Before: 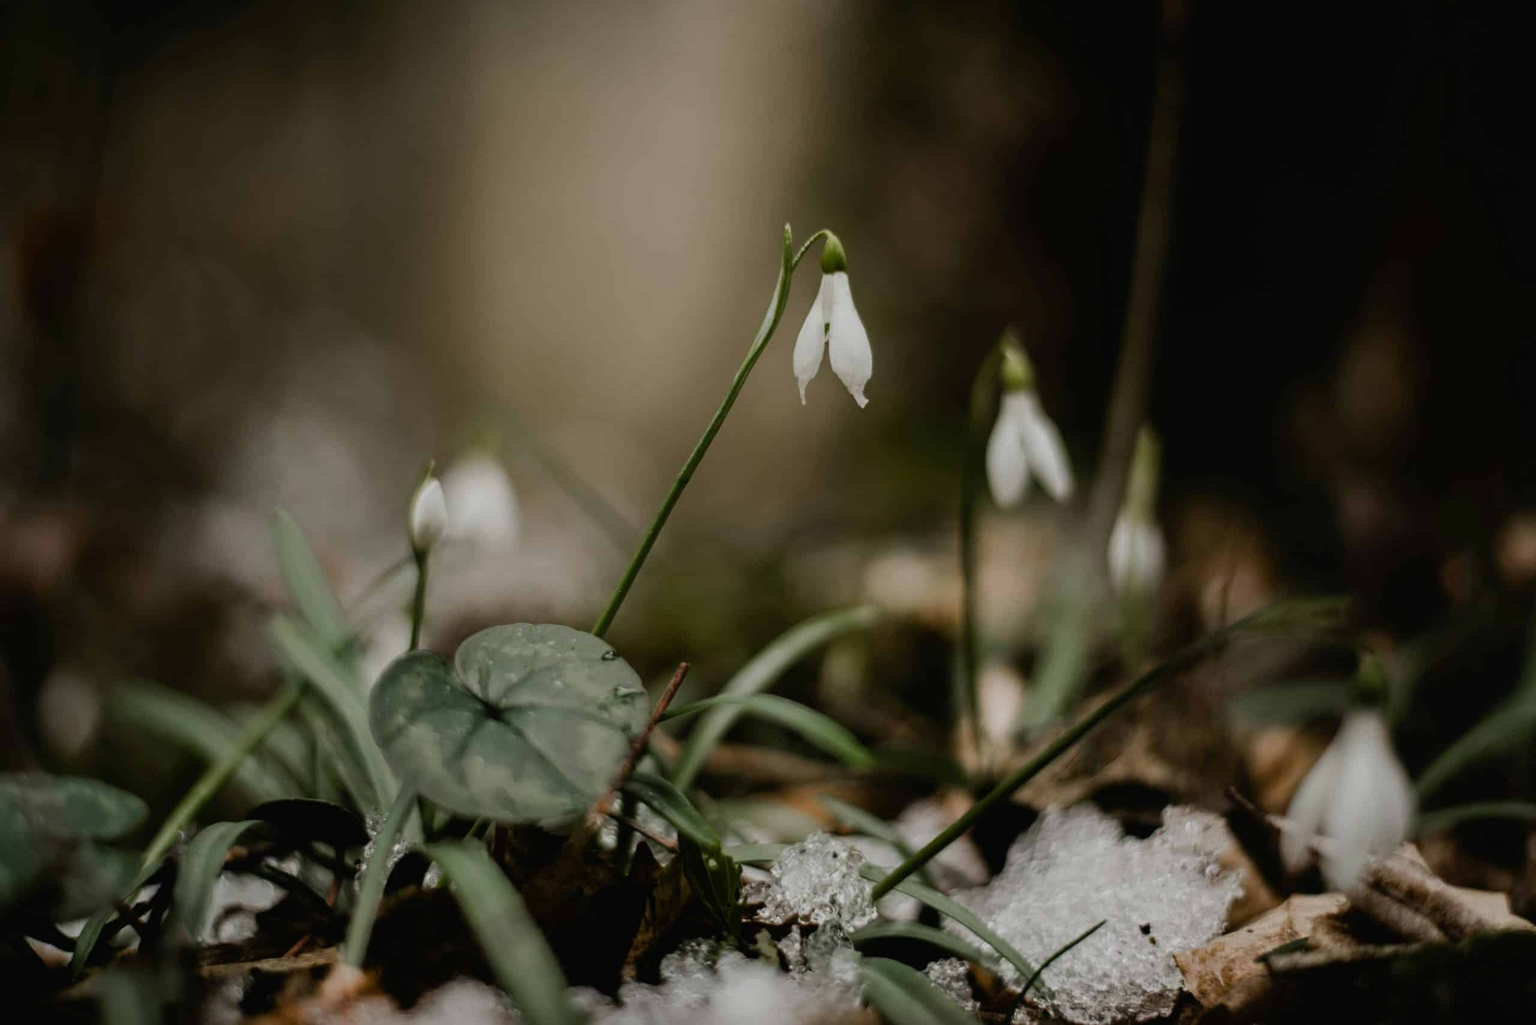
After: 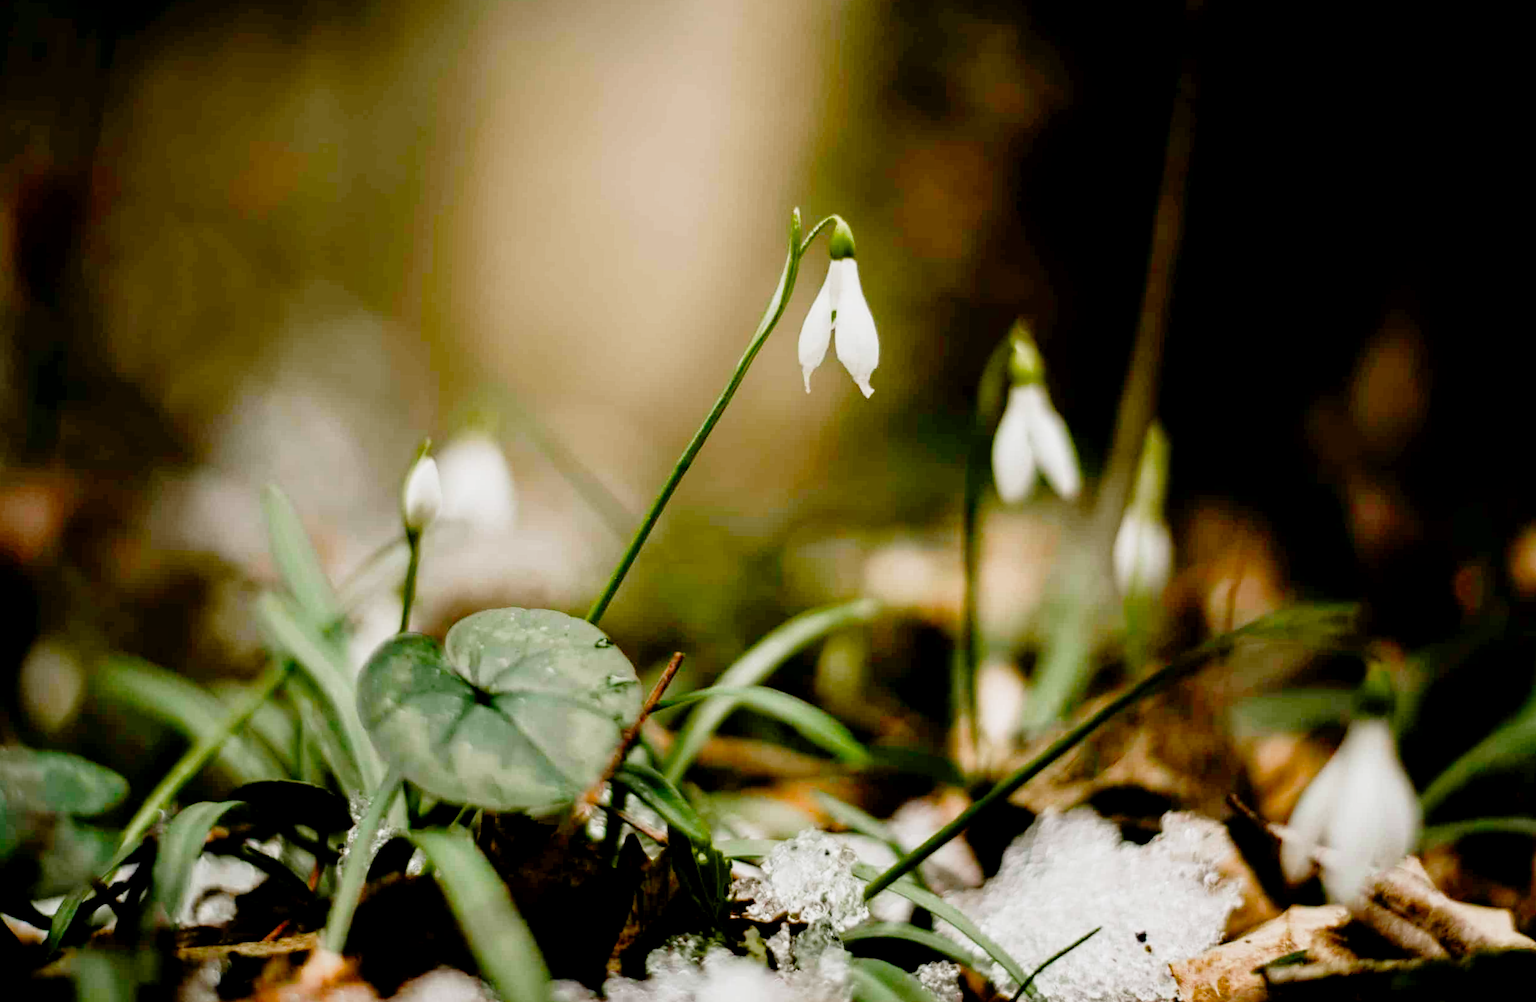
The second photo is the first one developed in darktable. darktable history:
rotate and perspective: rotation 1.57°, crop left 0.018, crop right 0.982, crop top 0.039, crop bottom 0.961
color balance rgb: shadows lift › chroma 1%, shadows lift › hue 113°, highlights gain › chroma 0.2%, highlights gain › hue 333°, perceptual saturation grading › global saturation 20%, perceptual saturation grading › highlights -50%, perceptual saturation grading › shadows 25%, contrast -20%
base curve: curves: ch0 [(0, 0) (0.012, 0.01) (0.073, 0.168) (0.31, 0.711) (0.645, 0.957) (1, 1)], preserve colors none
exposure: black level correction 0.004, exposure 0.014 EV, compensate highlight preservation false
